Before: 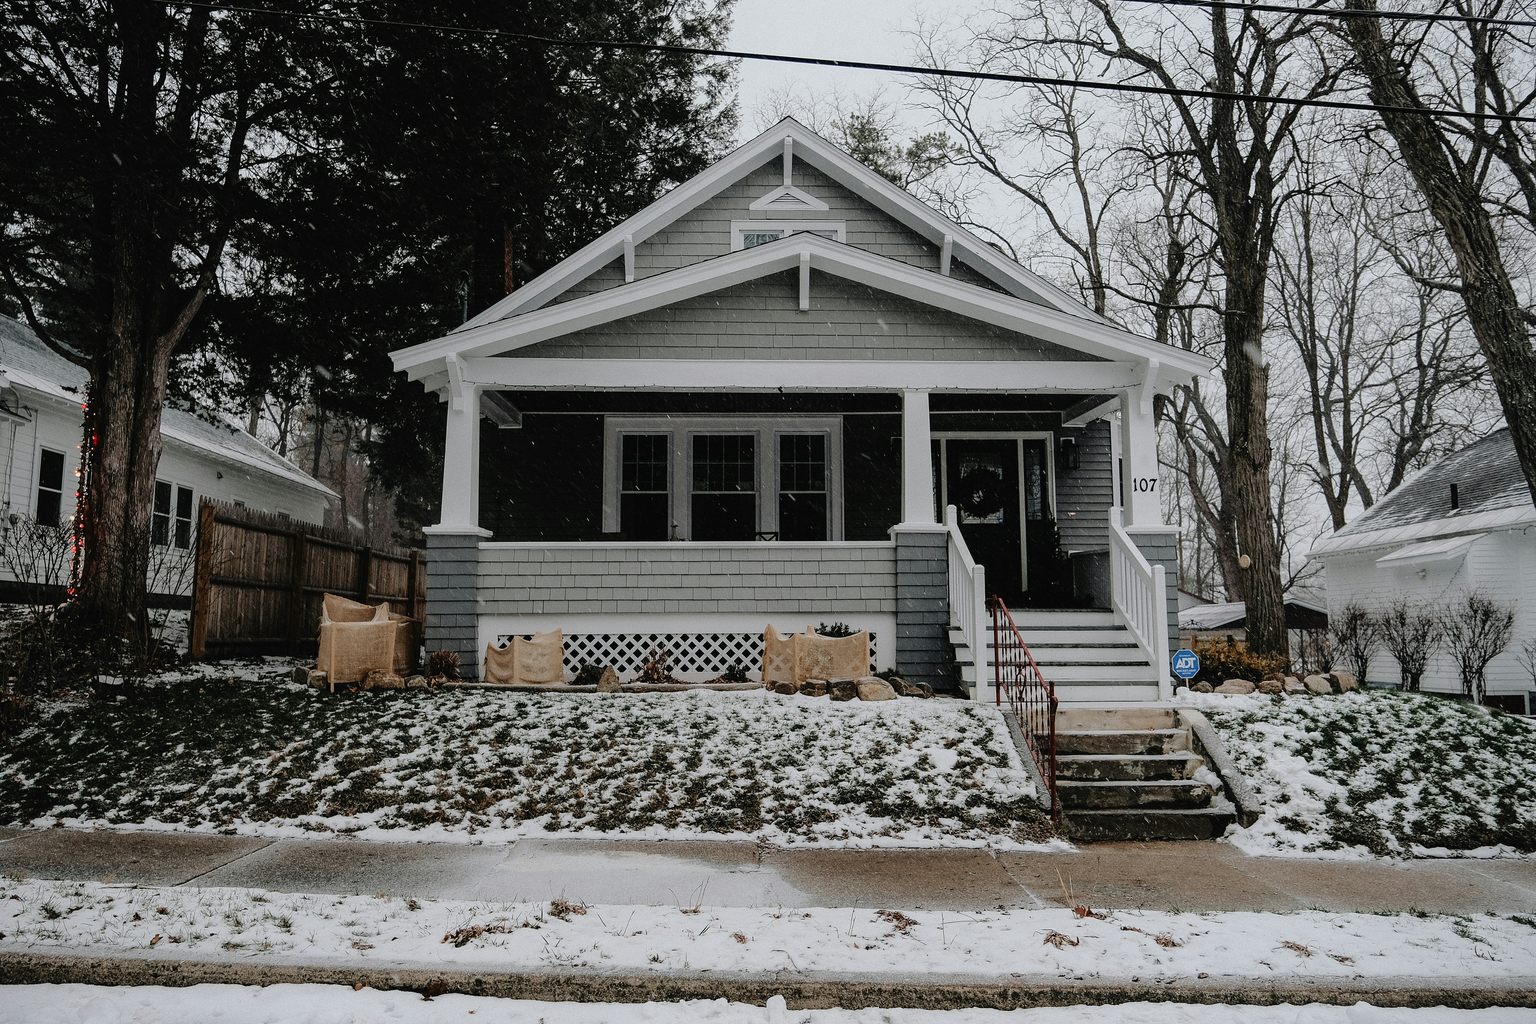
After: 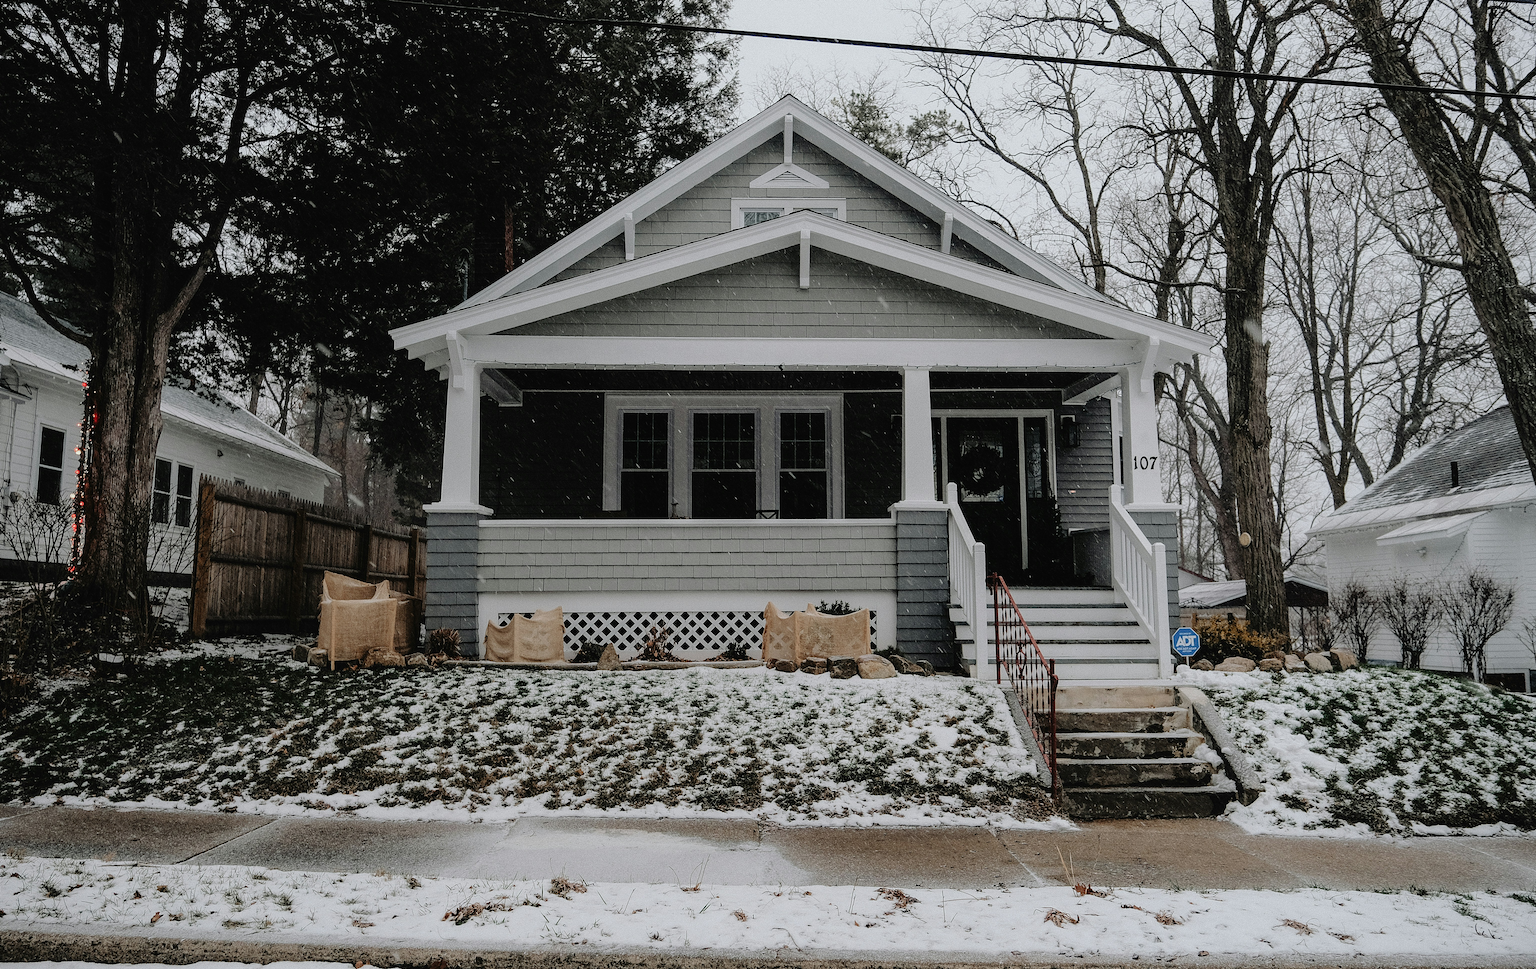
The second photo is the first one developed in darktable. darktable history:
crop and rotate: top 2.197%, bottom 3.154%
